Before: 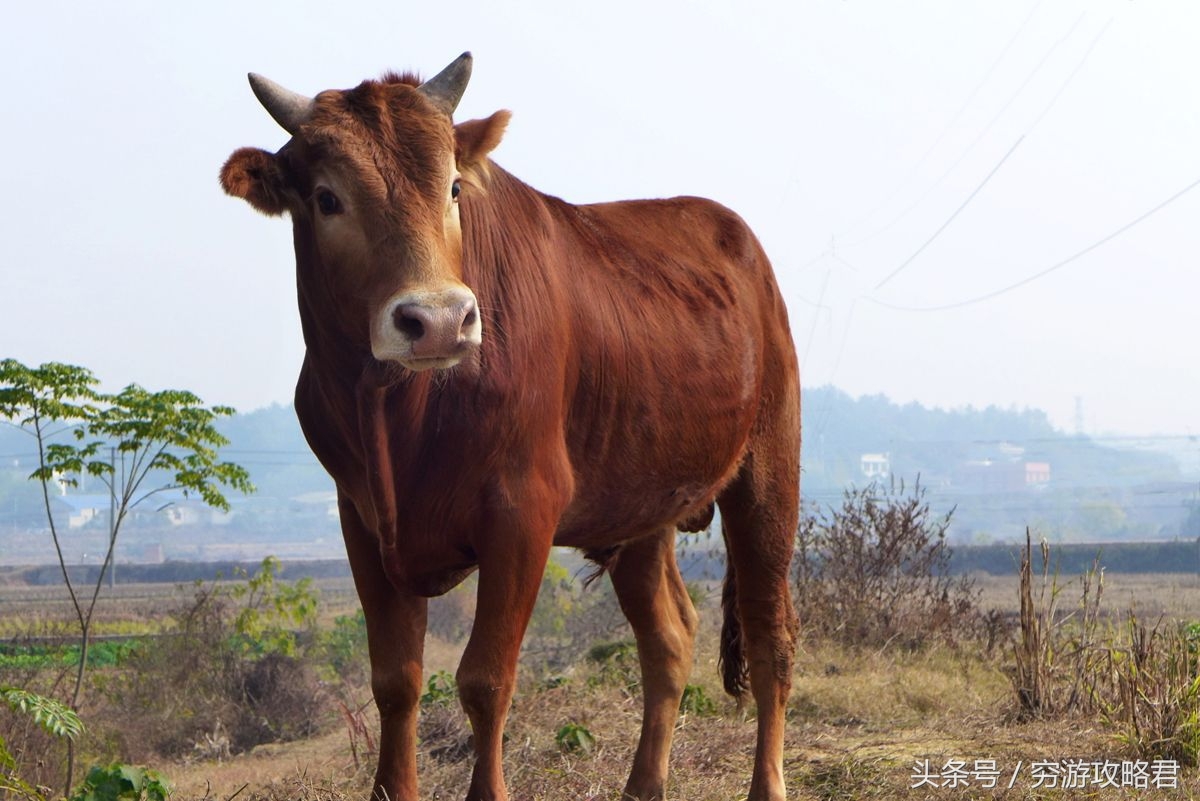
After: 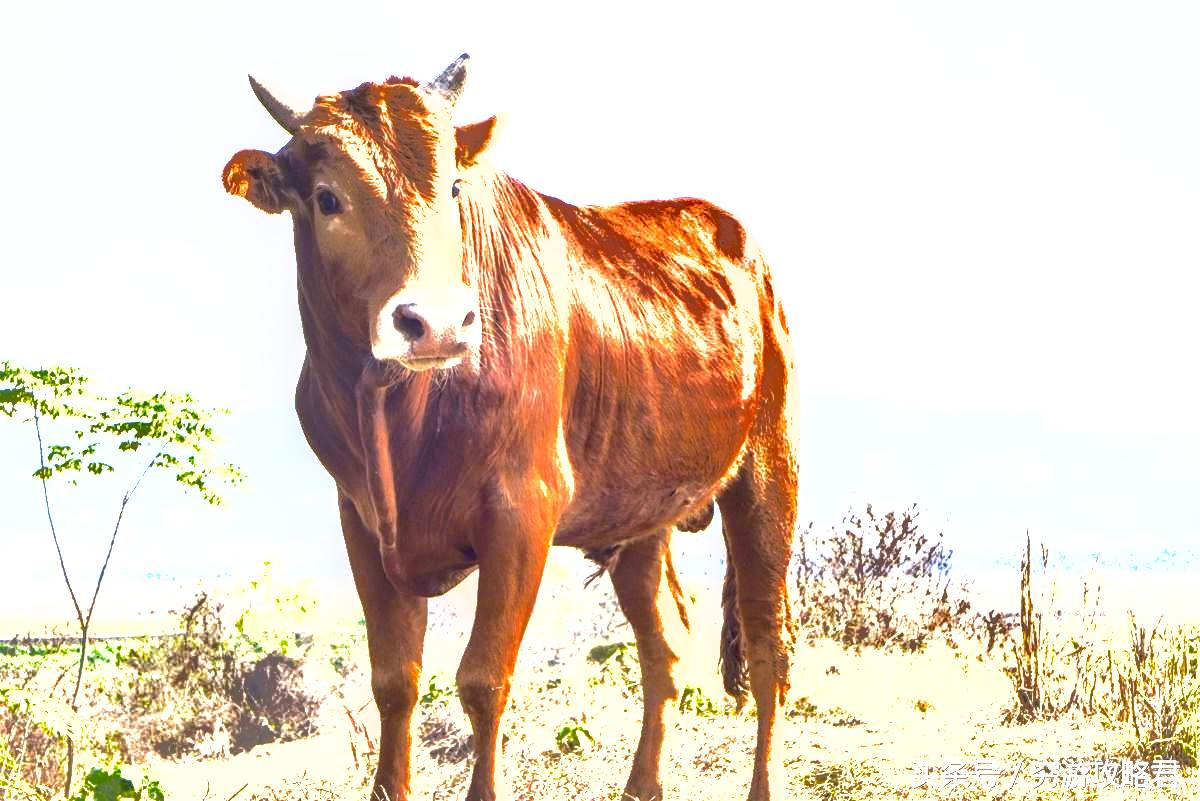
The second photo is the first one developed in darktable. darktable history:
local contrast: highlights 25%, detail 150%
shadows and highlights: shadows 60, highlights -60
color contrast: green-magenta contrast 0.8, blue-yellow contrast 1.1, unbound 0
exposure: exposure 3 EV, compensate highlight preservation false
